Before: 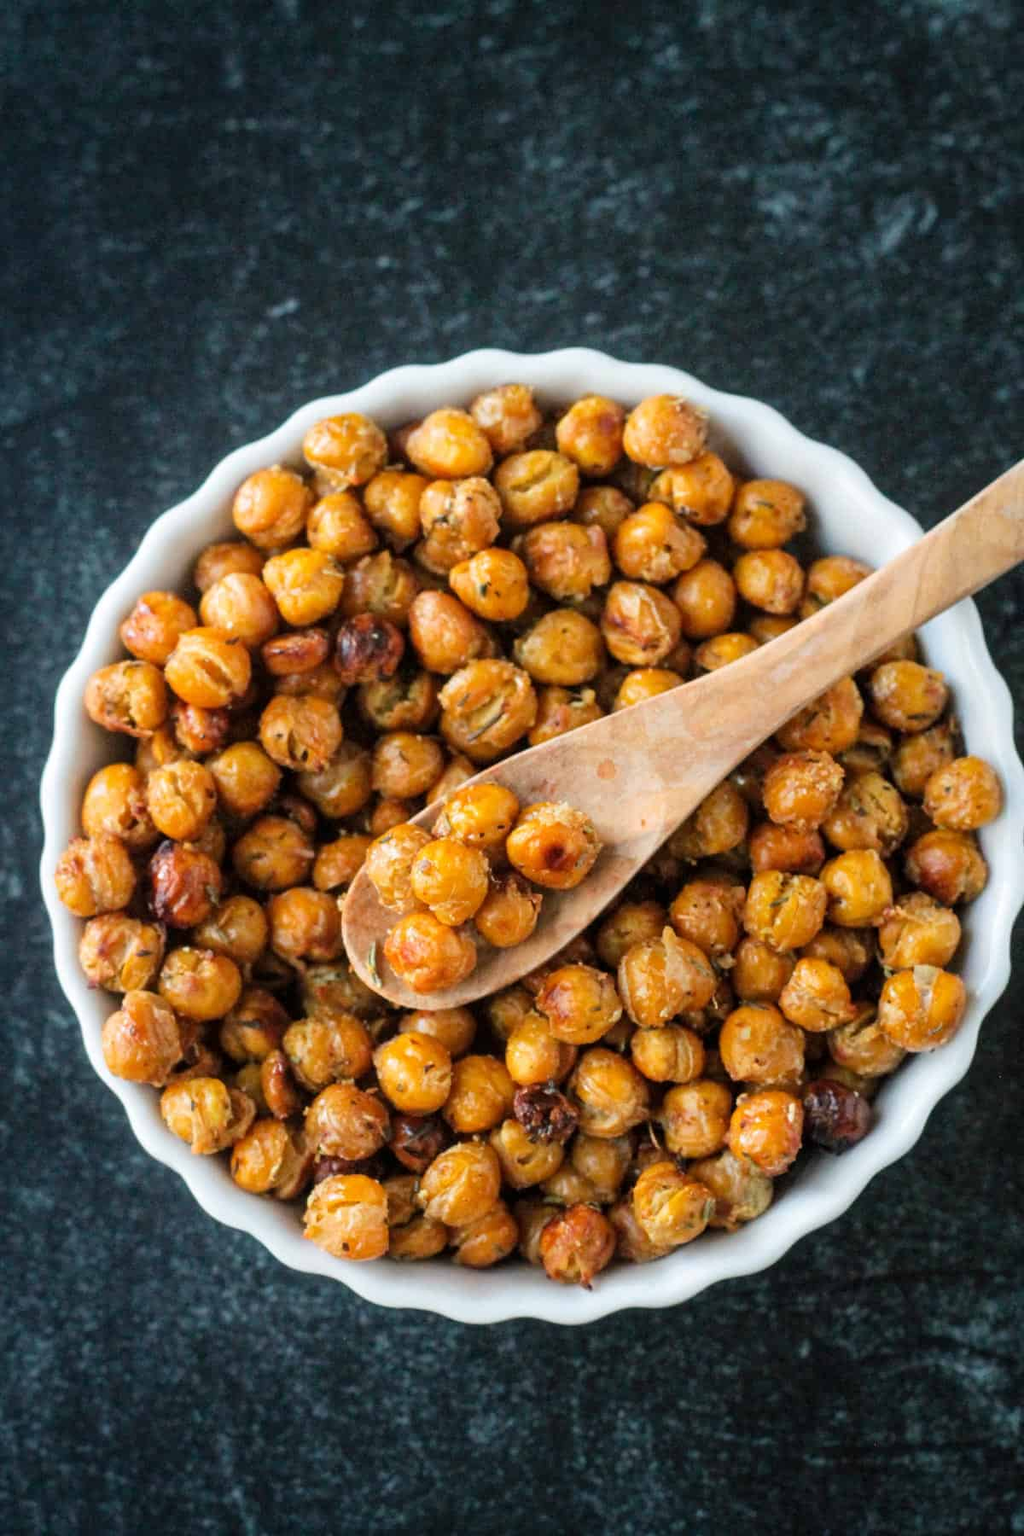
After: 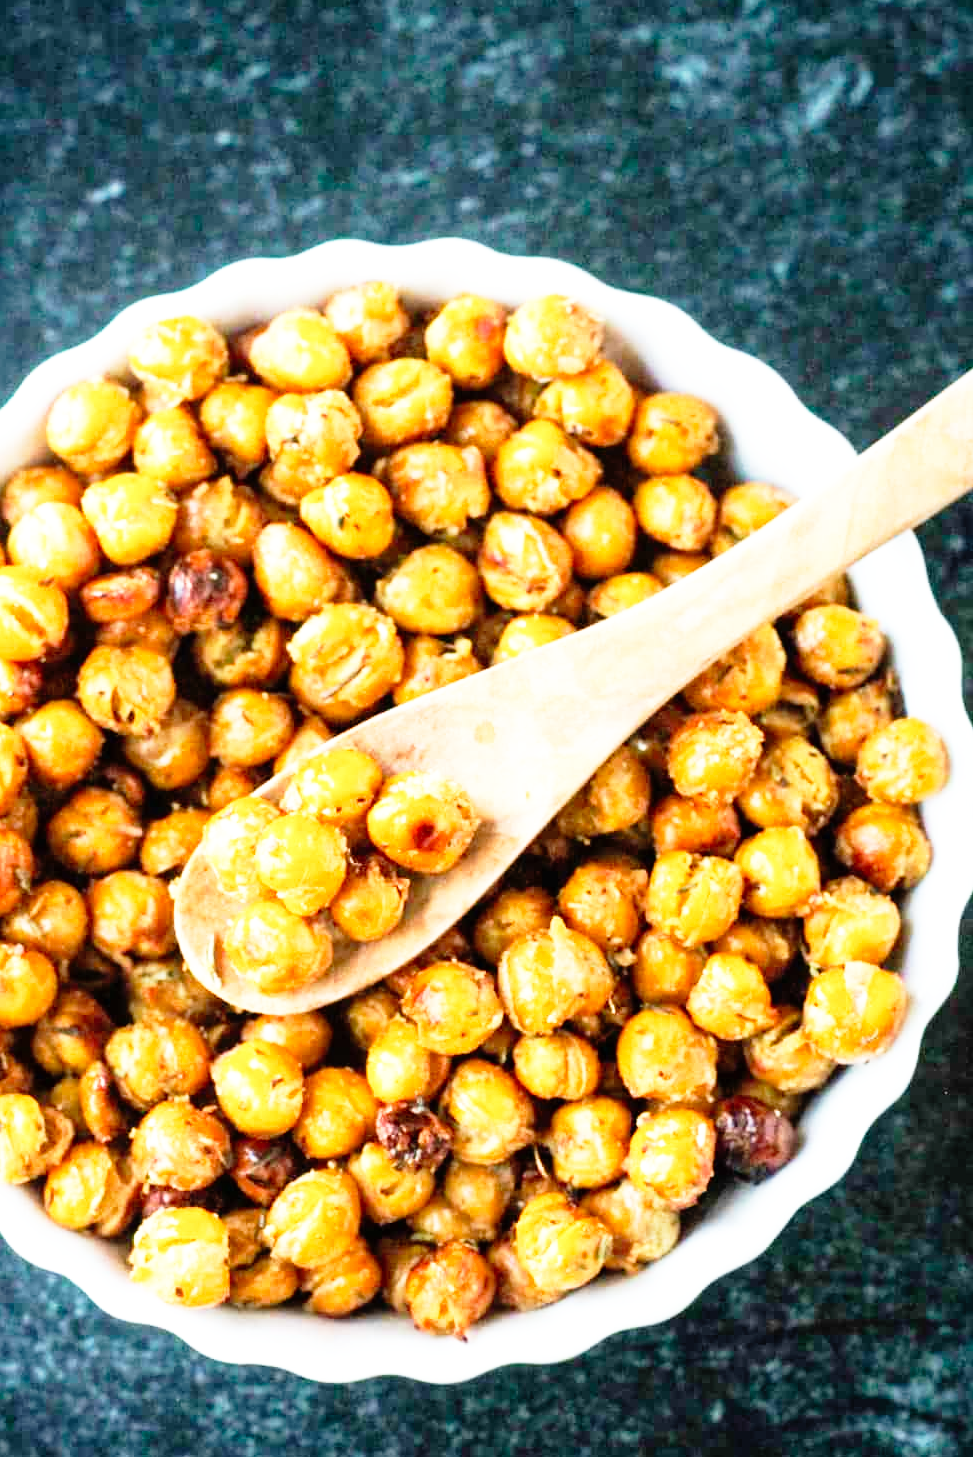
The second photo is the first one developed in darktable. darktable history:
exposure: black level correction 0, exposure 0.498 EV, compensate exposure bias true, compensate highlight preservation false
base curve: curves: ch0 [(0, 0) (0.012, 0.01) (0.073, 0.168) (0.31, 0.711) (0.645, 0.957) (1, 1)], preserve colors none
crop: left 18.903%, top 9.411%, right 0.001%, bottom 9.592%
velvia: on, module defaults
